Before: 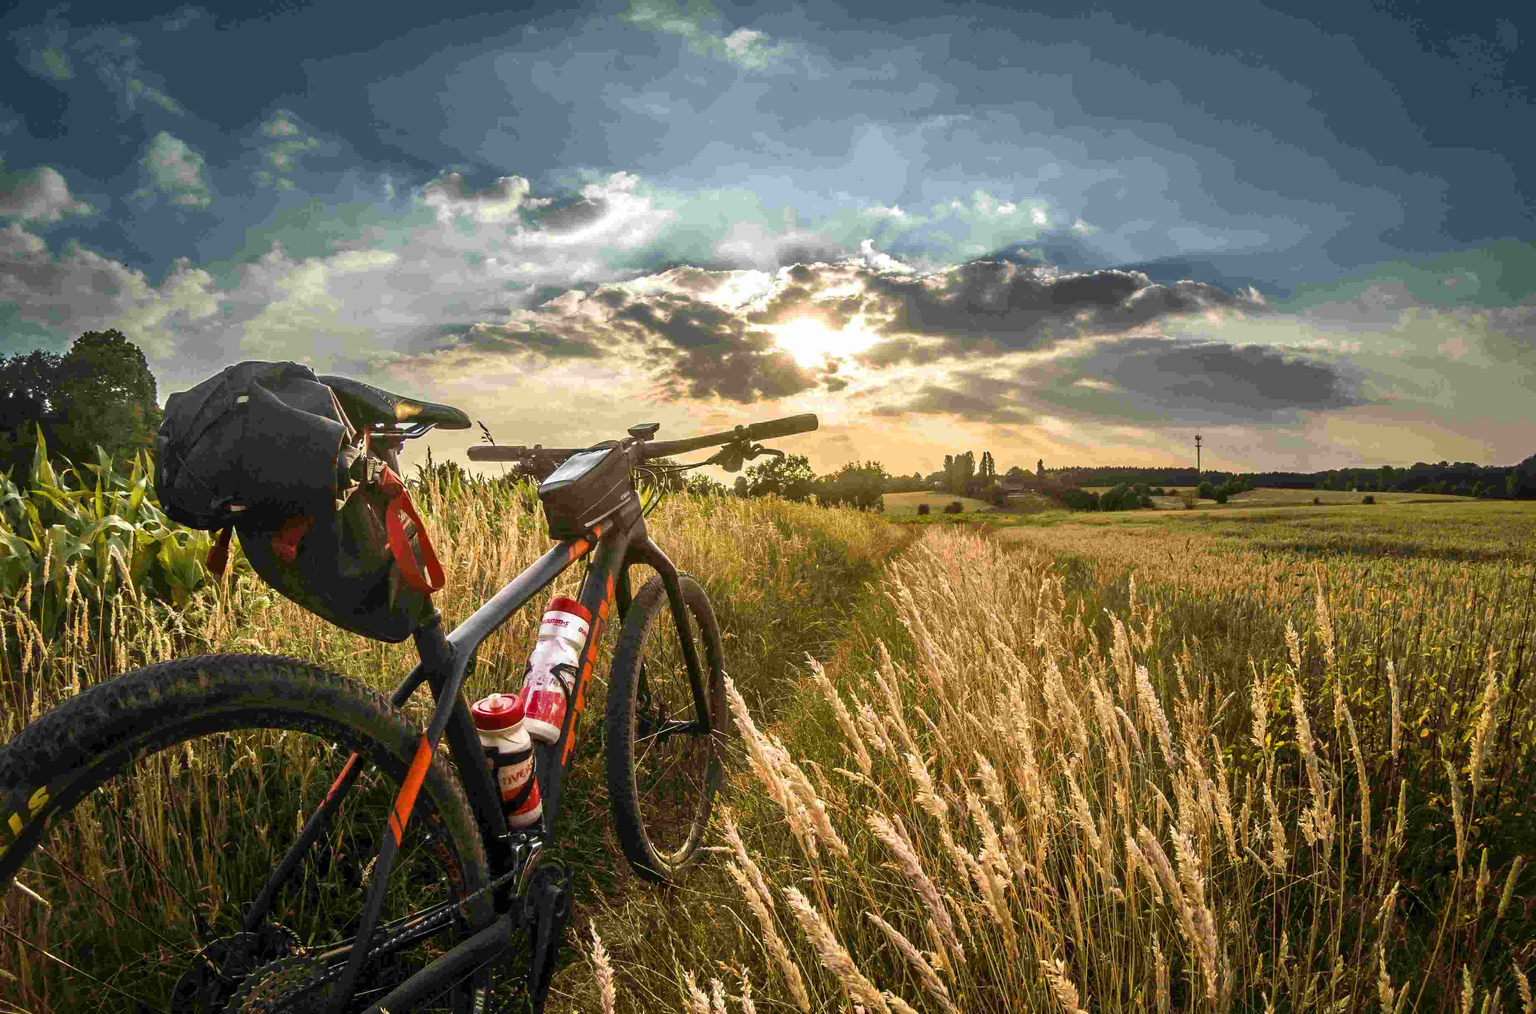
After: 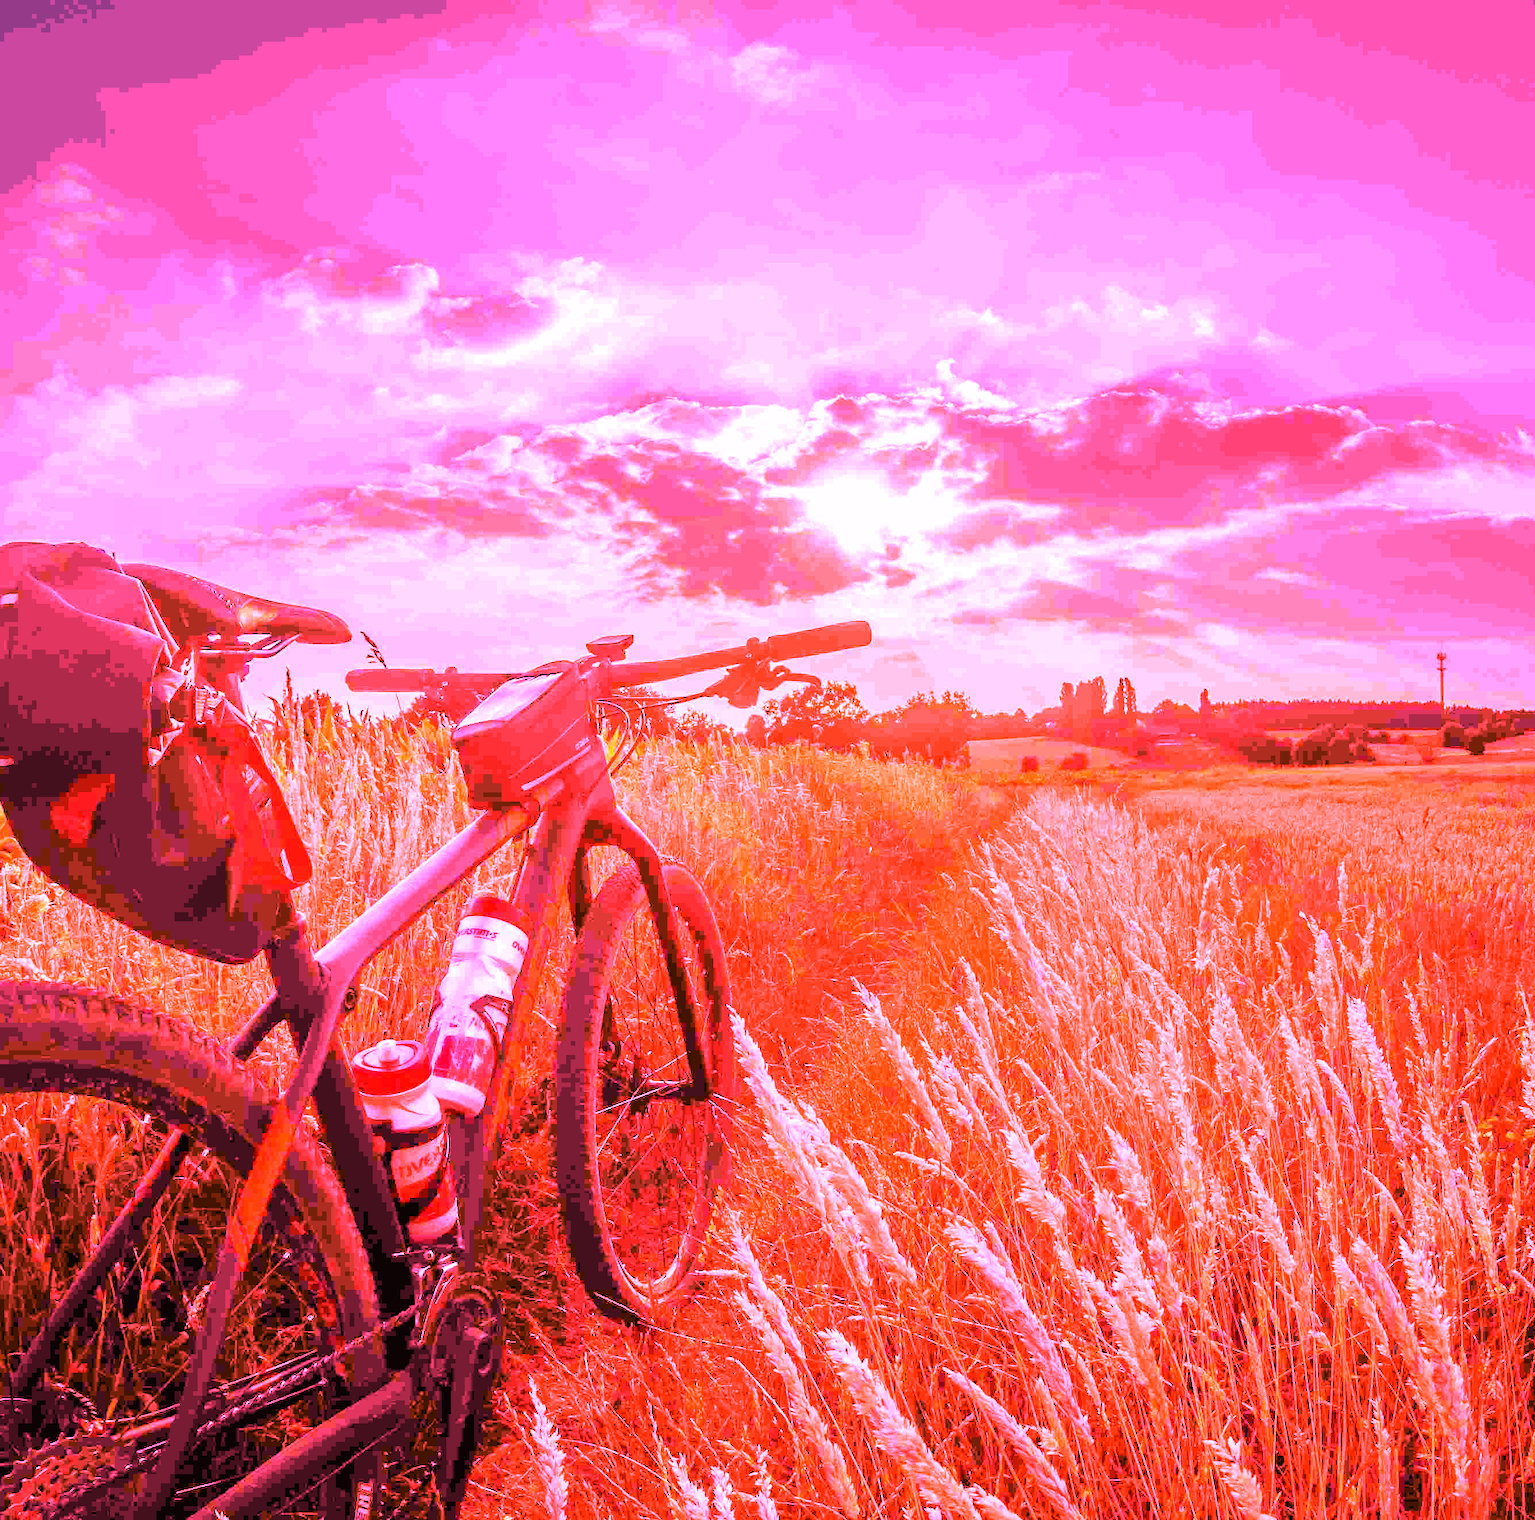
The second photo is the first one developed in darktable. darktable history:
crop and rotate: left 15.446%, right 17.836%
white balance: red 4.26, blue 1.802
